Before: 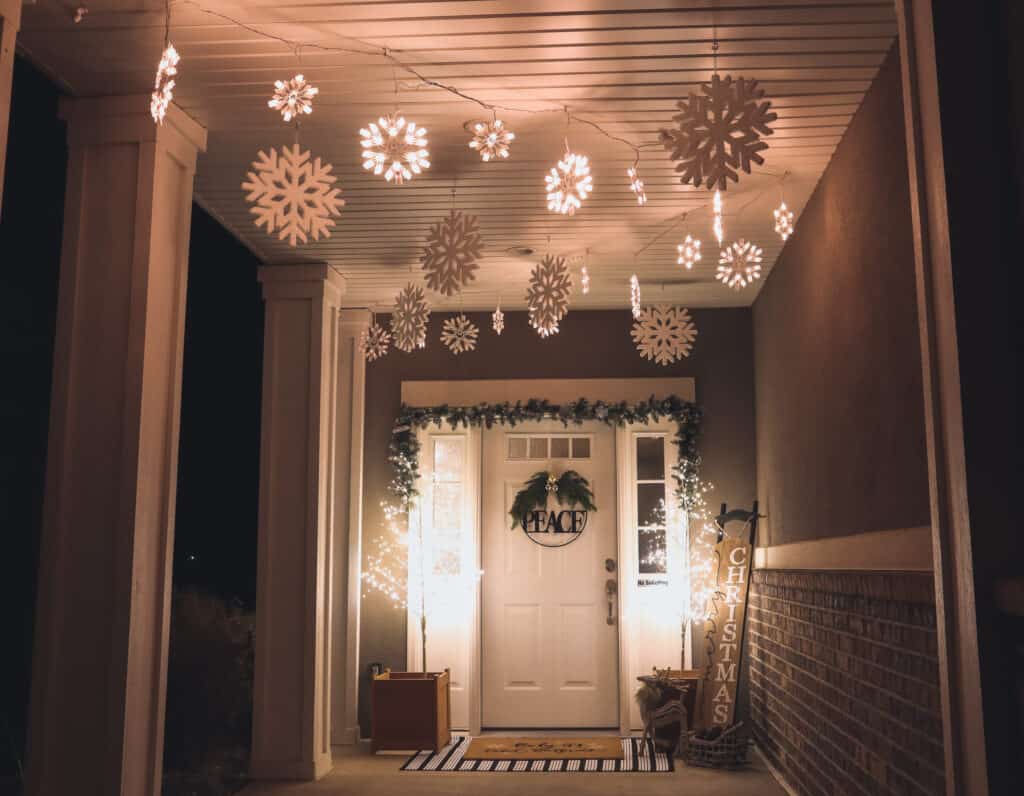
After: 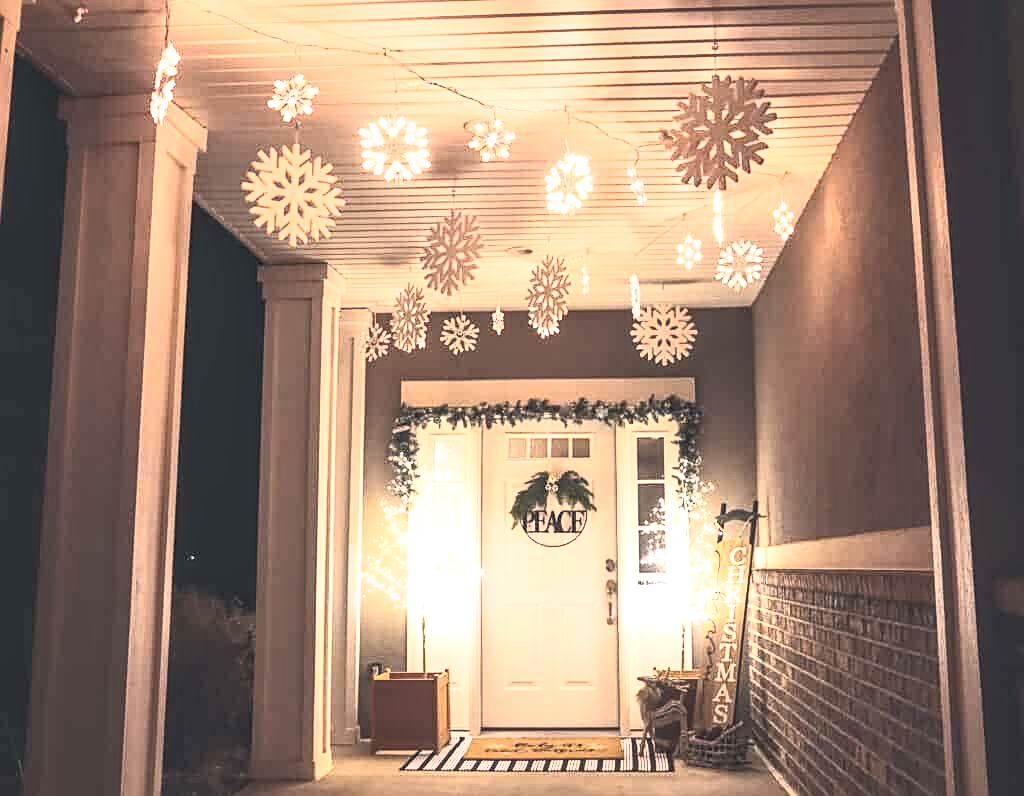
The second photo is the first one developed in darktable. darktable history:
contrast brightness saturation: contrast 0.43, brightness 0.56, saturation -0.19
color balance rgb: perceptual saturation grading › global saturation 25%, global vibrance 20%
local contrast: on, module defaults
sharpen: on, module defaults
exposure: black level correction 0, exposure 0.7 EV, compensate exposure bias true, compensate highlight preservation false
